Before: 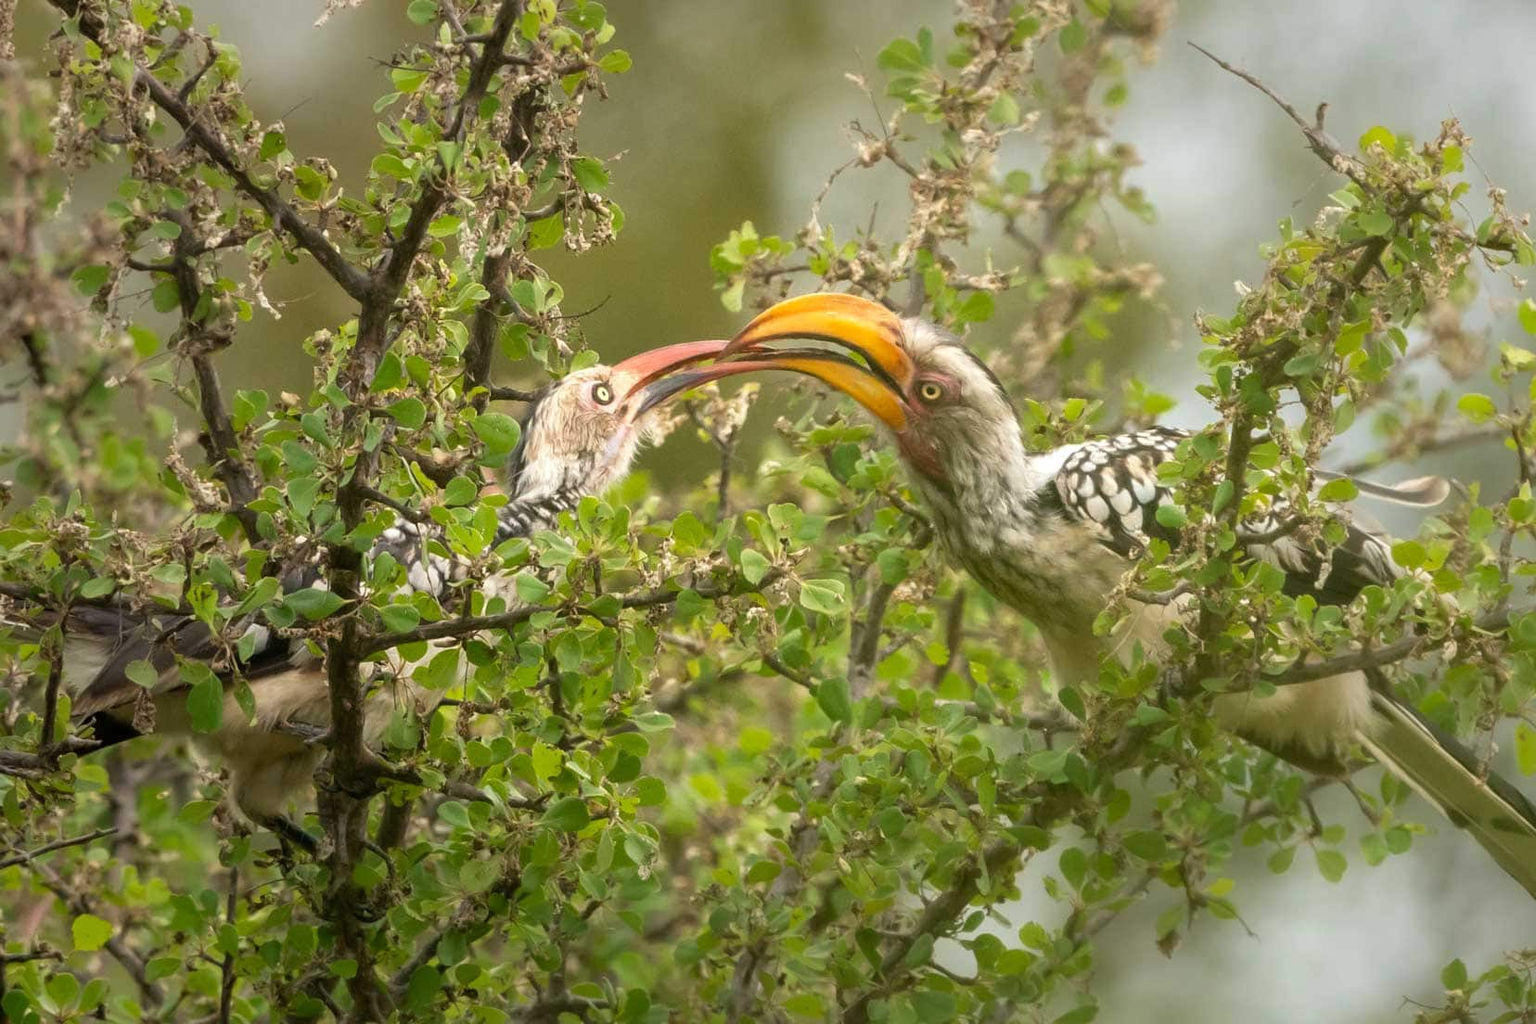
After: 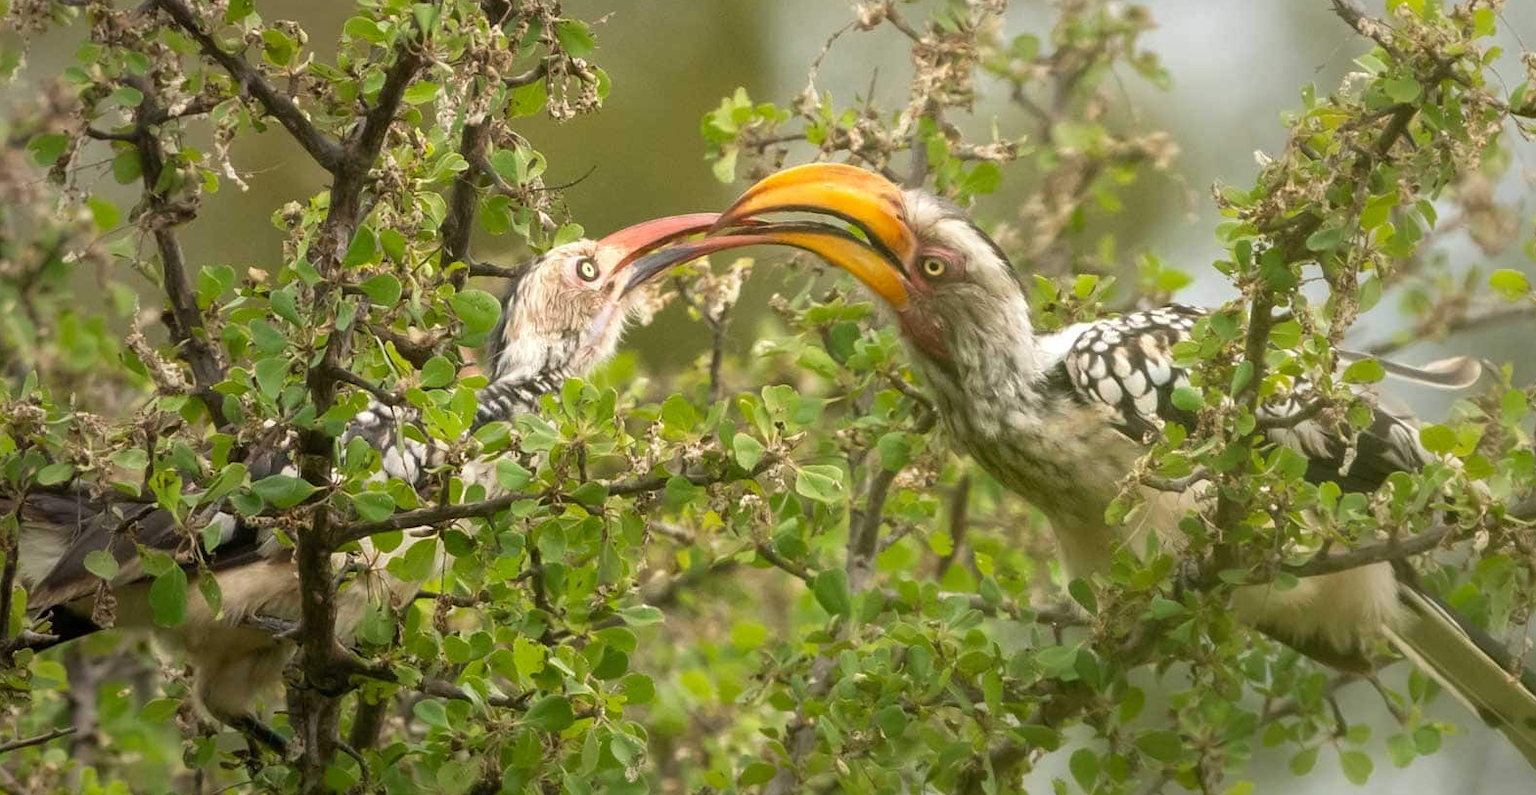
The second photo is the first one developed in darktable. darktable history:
crop and rotate: left 2.992%, top 13.546%, right 2.145%, bottom 12.734%
